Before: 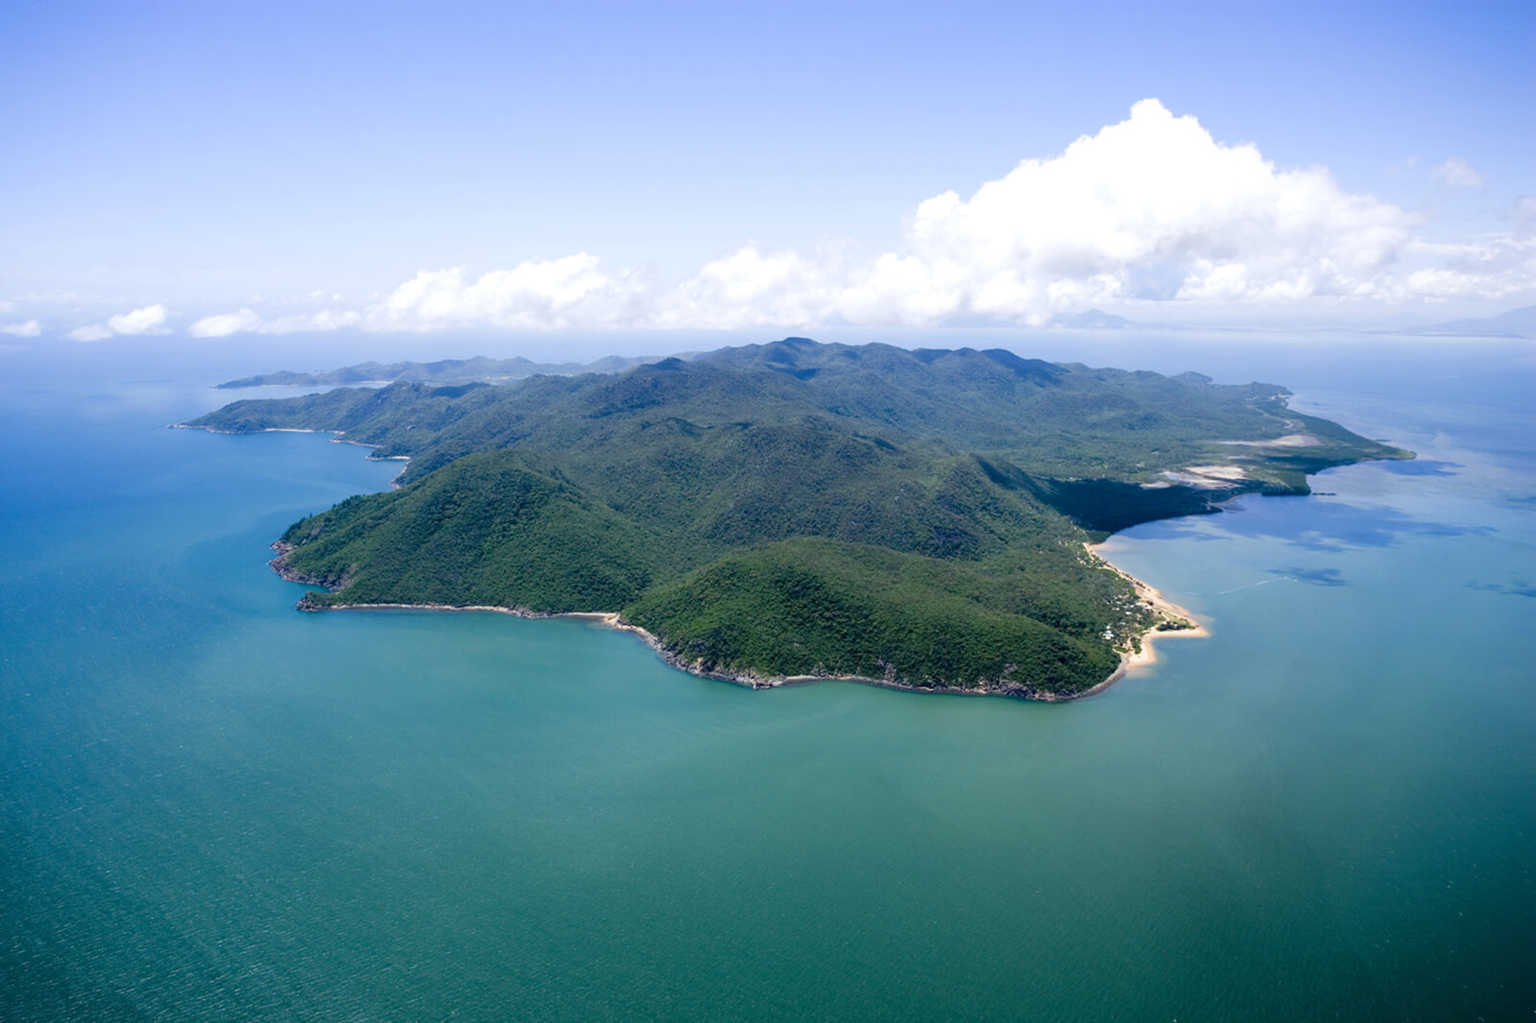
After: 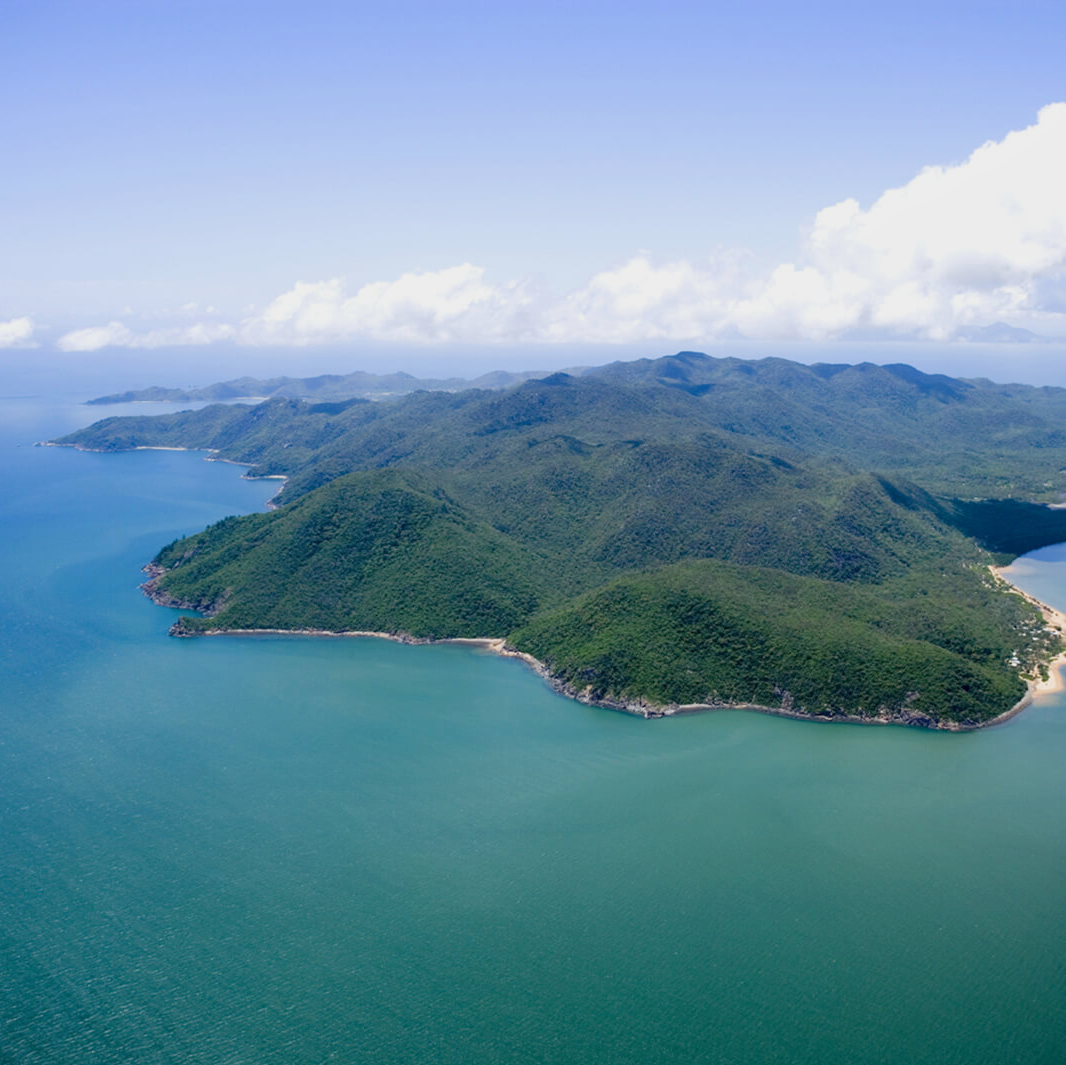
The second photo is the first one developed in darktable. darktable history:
local contrast: mode bilateral grid, contrast 15, coarseness 36, detail 105%, midtone range 0.2
color balance rgb: contrast -10%
crop and rotate: left 8.786%, right 24.548%
